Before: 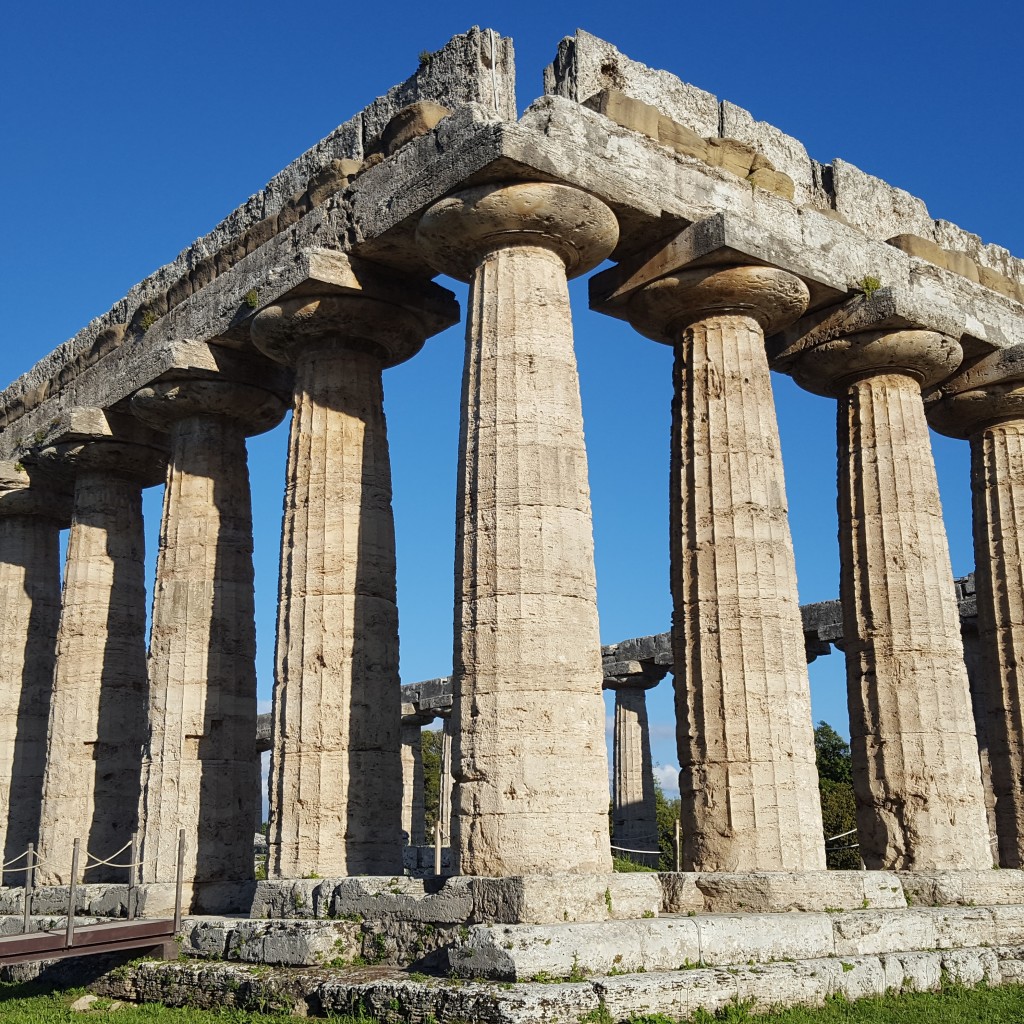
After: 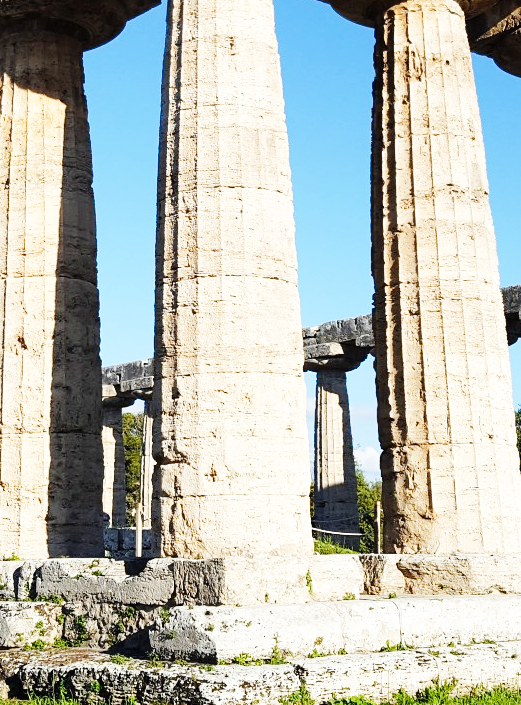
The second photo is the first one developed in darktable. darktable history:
base curve: curves: ch0 [(0, 0.003) (0.001, 0.002) (0.006, 0.004) (0.02, 0.022) (0.048, 0.086) (0.094, 0.234) (0.162, 0.431) (0.258, 0.629) (0.385, 0.8) (0.548, 0.918) (0.751, 0.988) (1, 1)], preserve colors none
crop and rotate: left 29.237%, top 31.152%, right 19.807%
